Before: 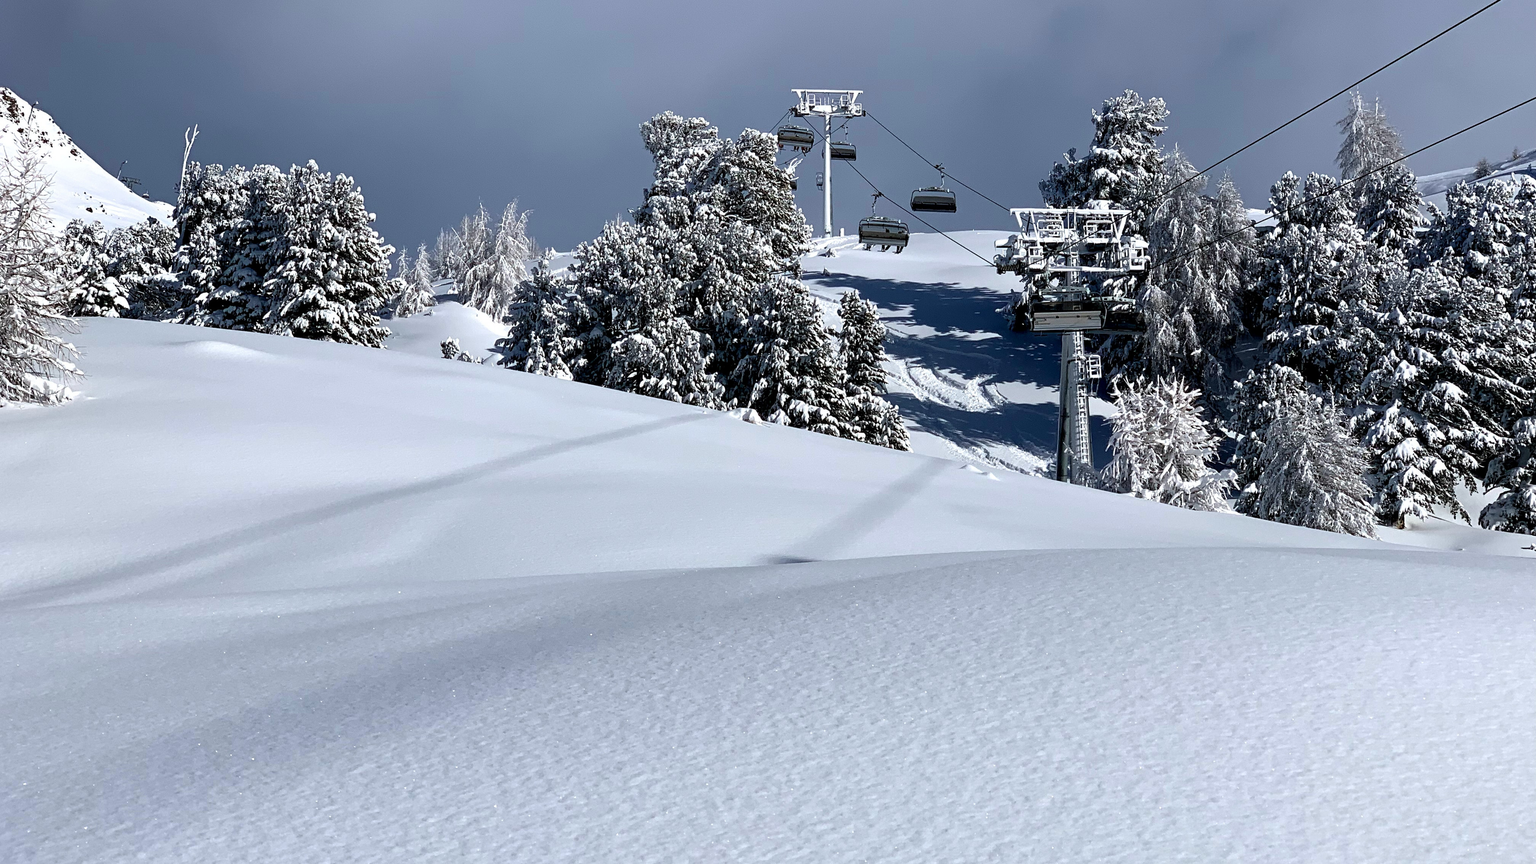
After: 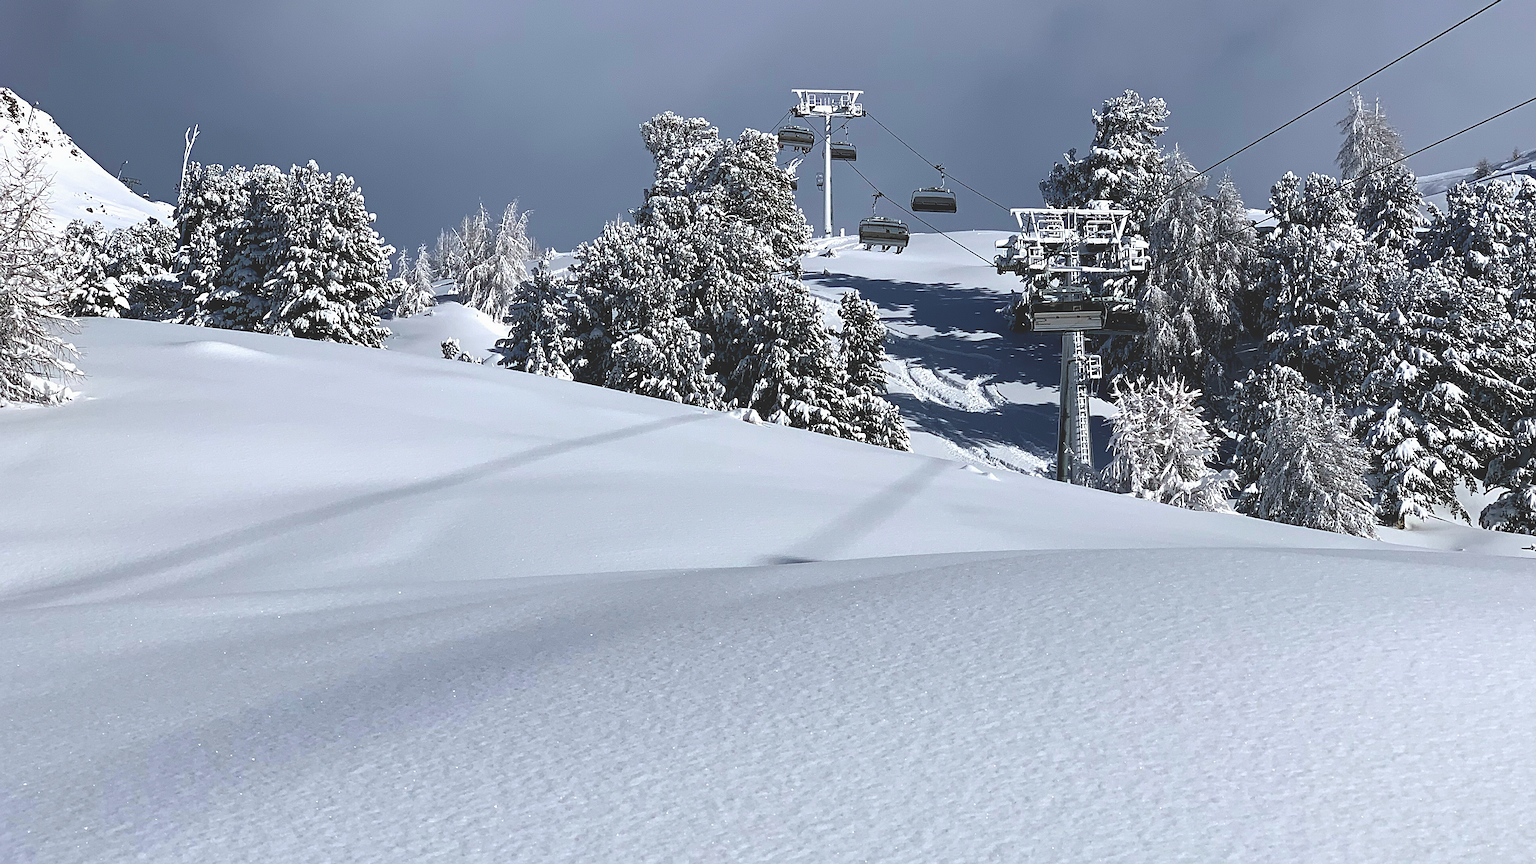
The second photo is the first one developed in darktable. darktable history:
exposure: black level correction -0.022, exposure -0.034 EV, compensate highlight preservation false
sharpen: on, module defaults
